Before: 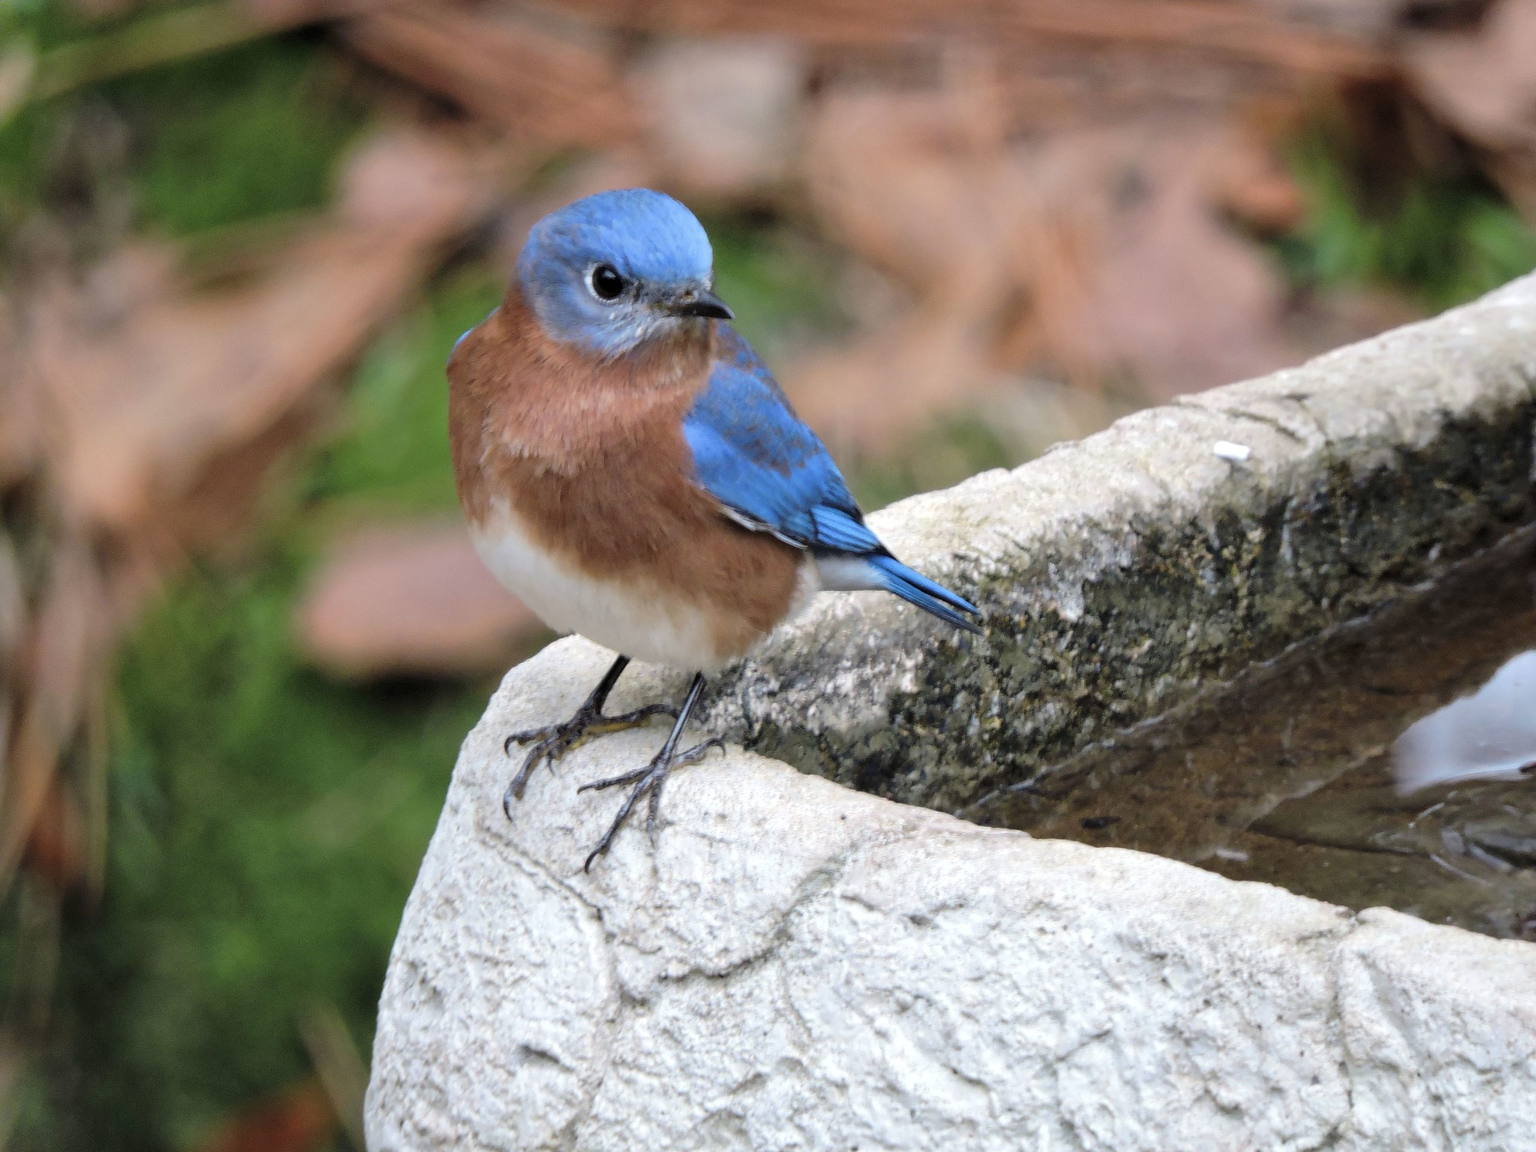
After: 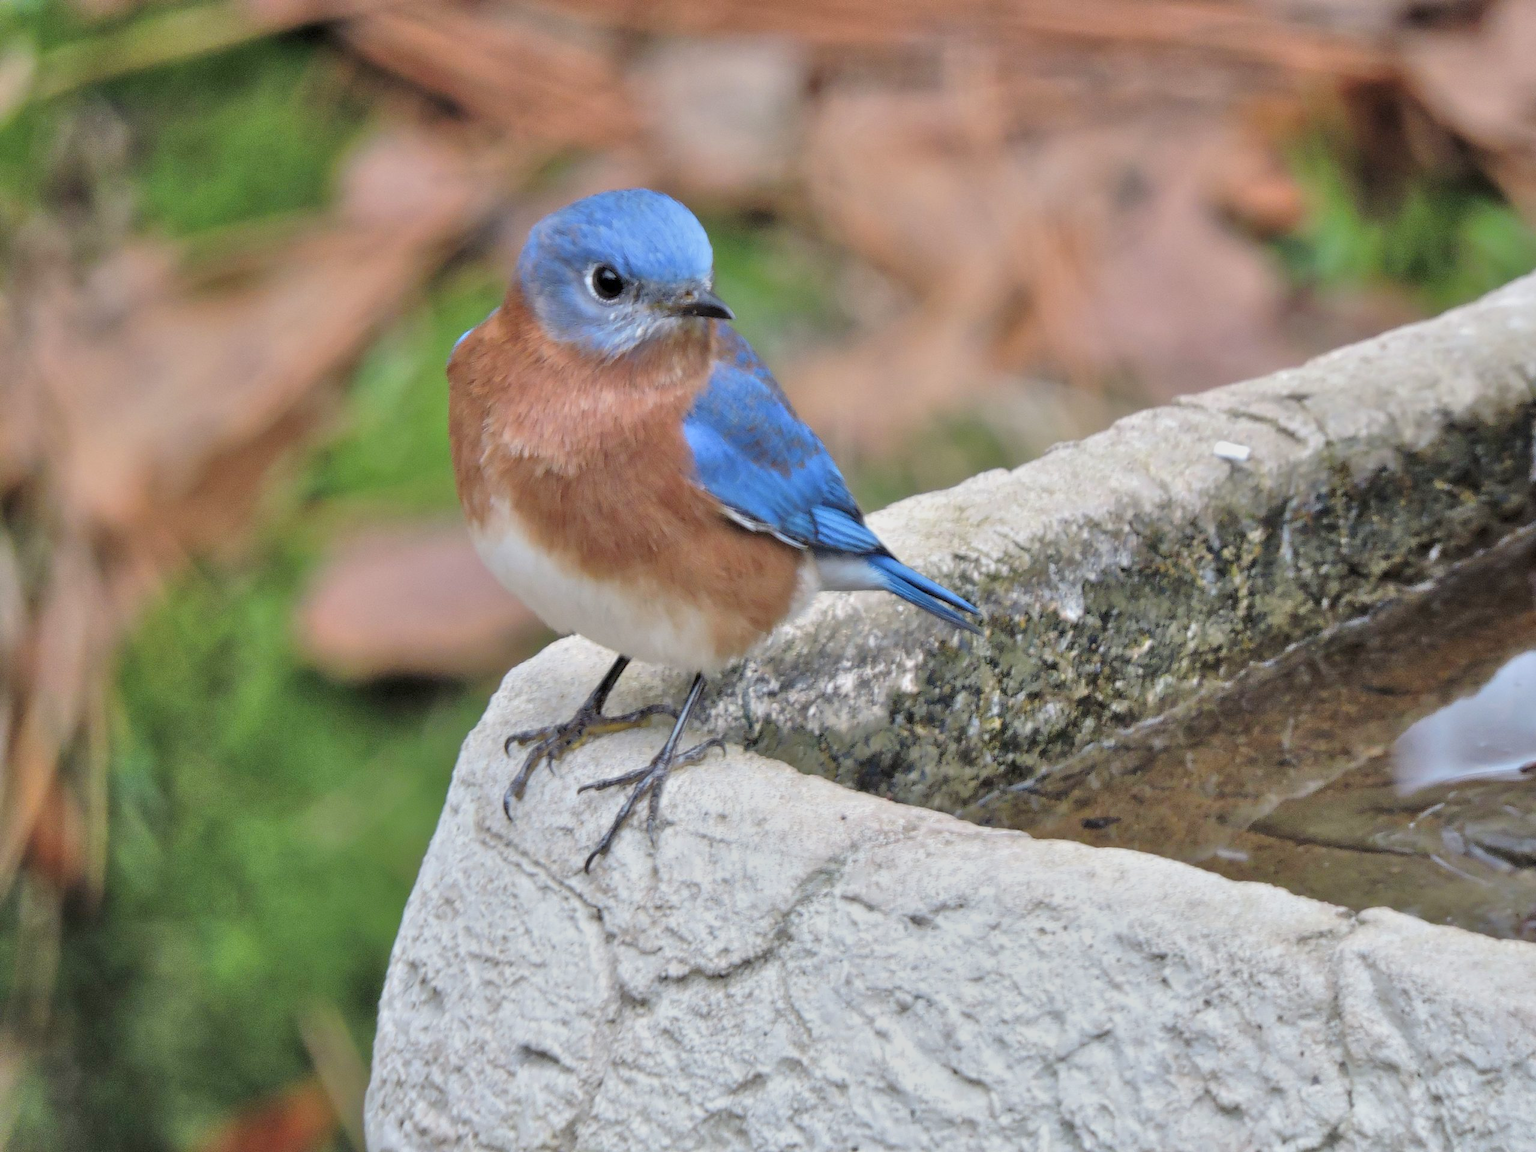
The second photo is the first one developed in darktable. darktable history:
tone equalizer: -8 EV 1.98 EV, -7 EV 2 EV, -6 EV 1.96 EV, -5 EV 1.99 EV, -4 EV 2 EV, -3 EV 1.47 EV, -2 EV 0.976 EV, -1 EV 0.5 EV
exposure: exposure -0.058 EV, compensate exposure bias true, compensate highlight preservation false
